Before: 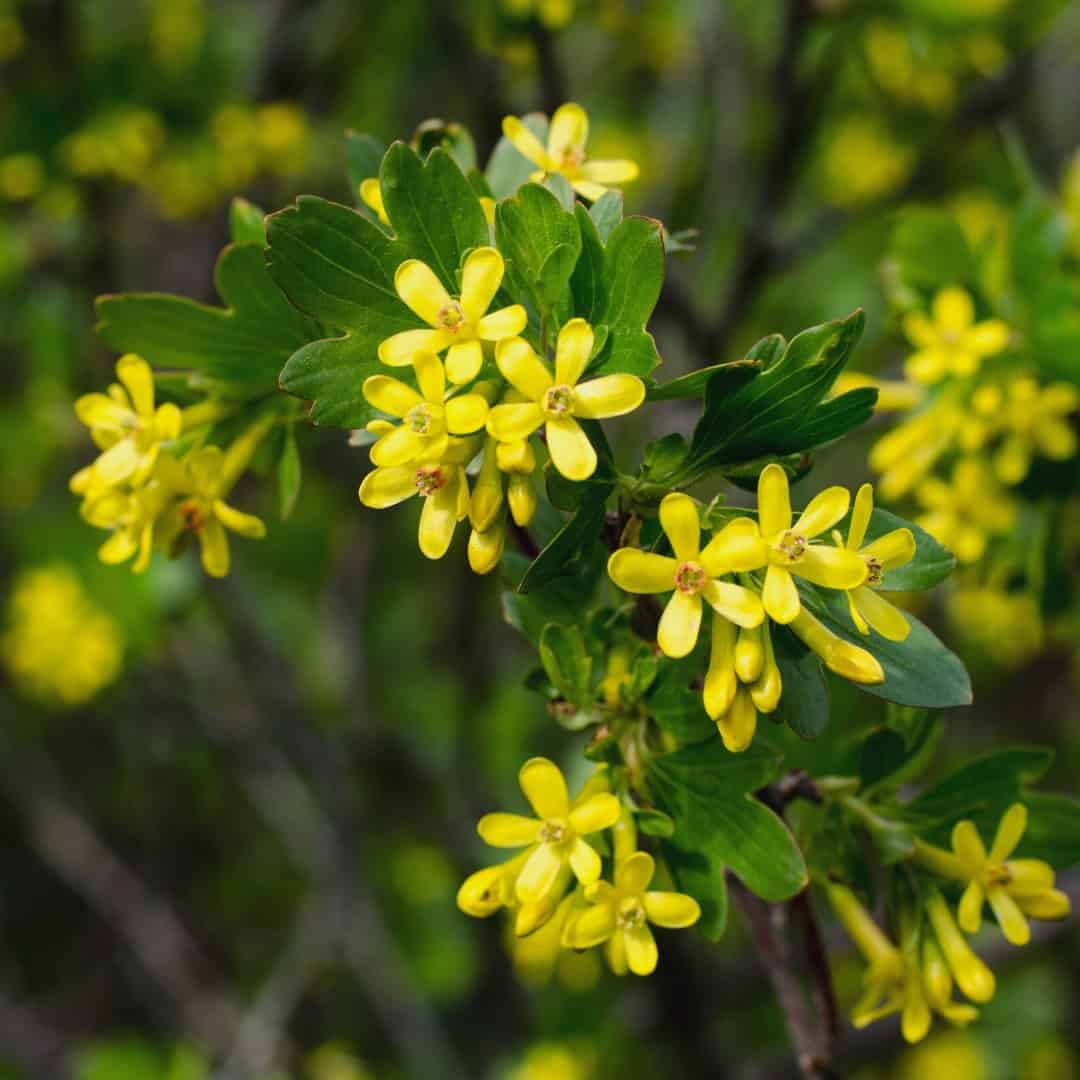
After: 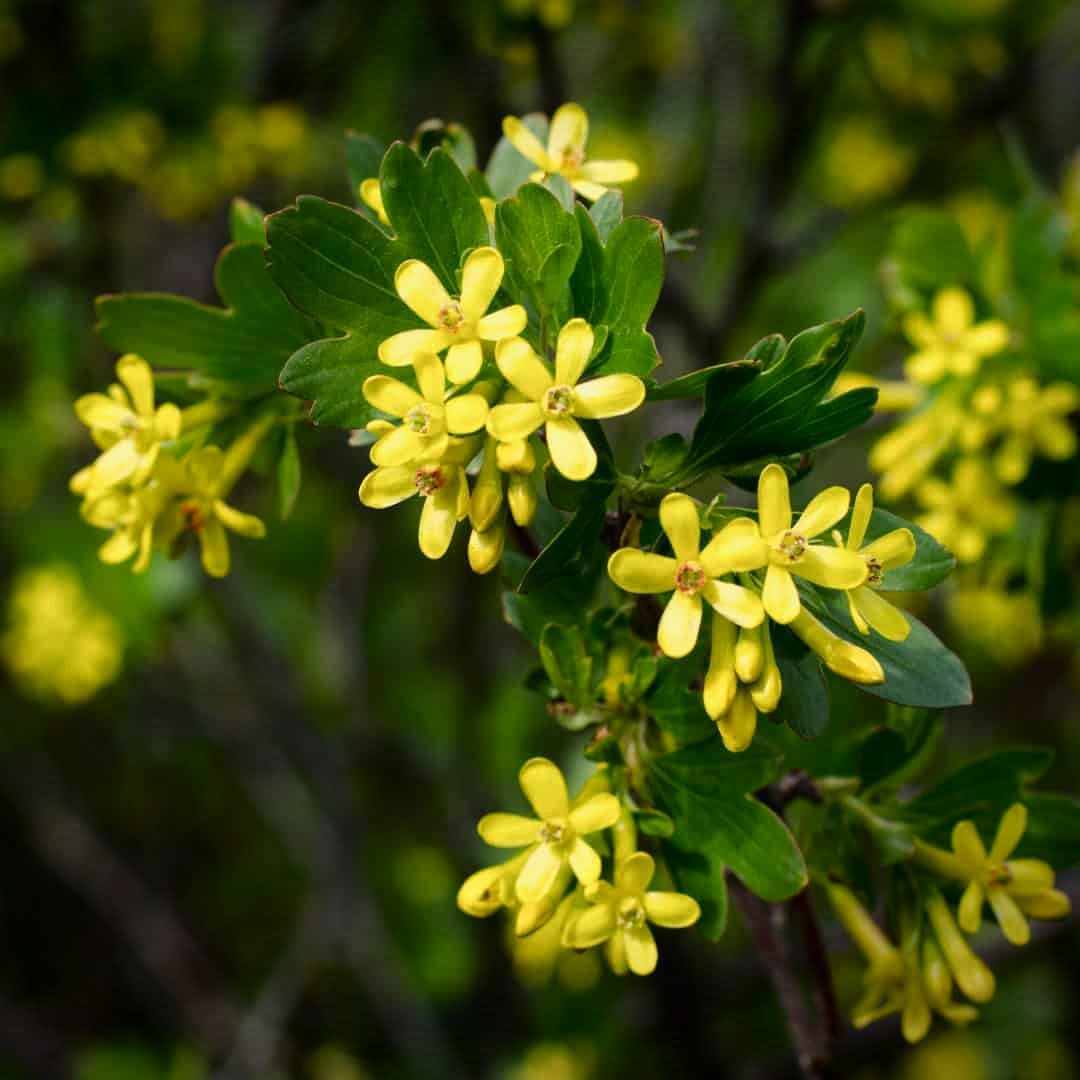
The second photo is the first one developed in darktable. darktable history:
vignetting: fall-off start 100.18%, brightness -0.594, saturation -0.003, width/height ratio 1.302, unbound false
shadows and highlights: shadows -62.99, white point adjustment -5.14, highlights 59.64
